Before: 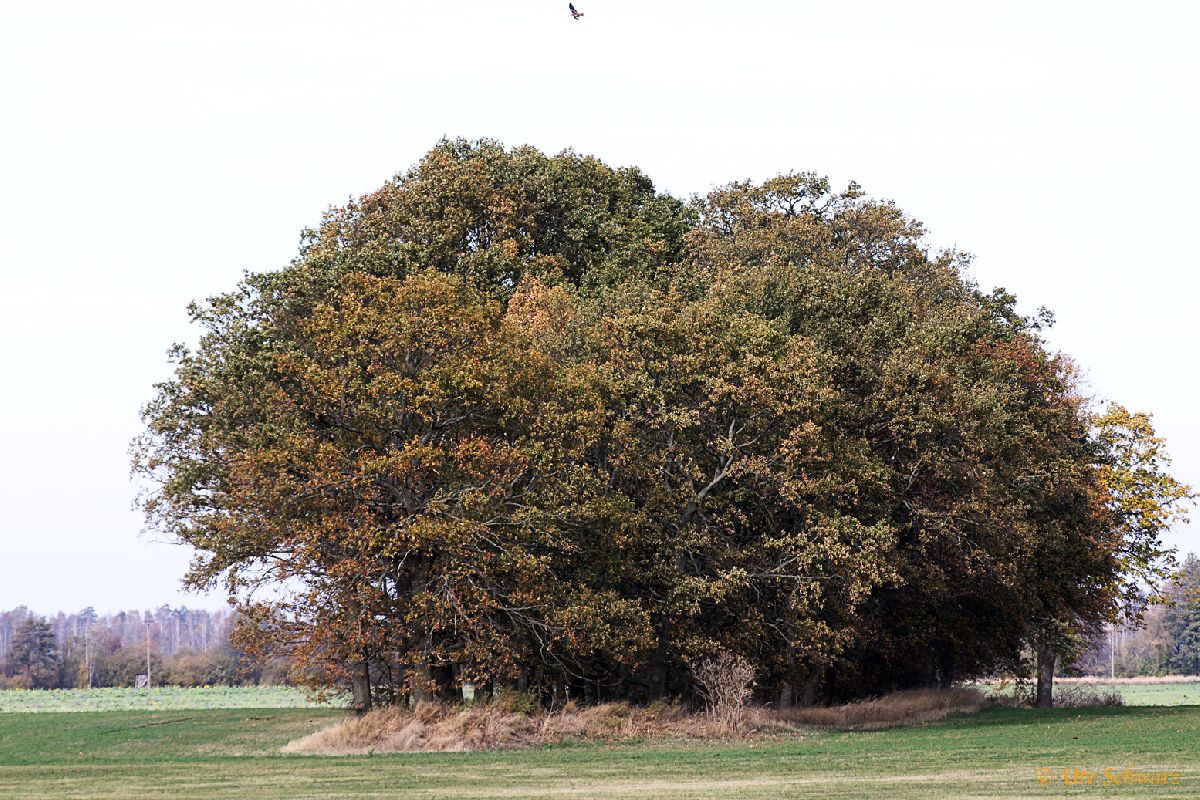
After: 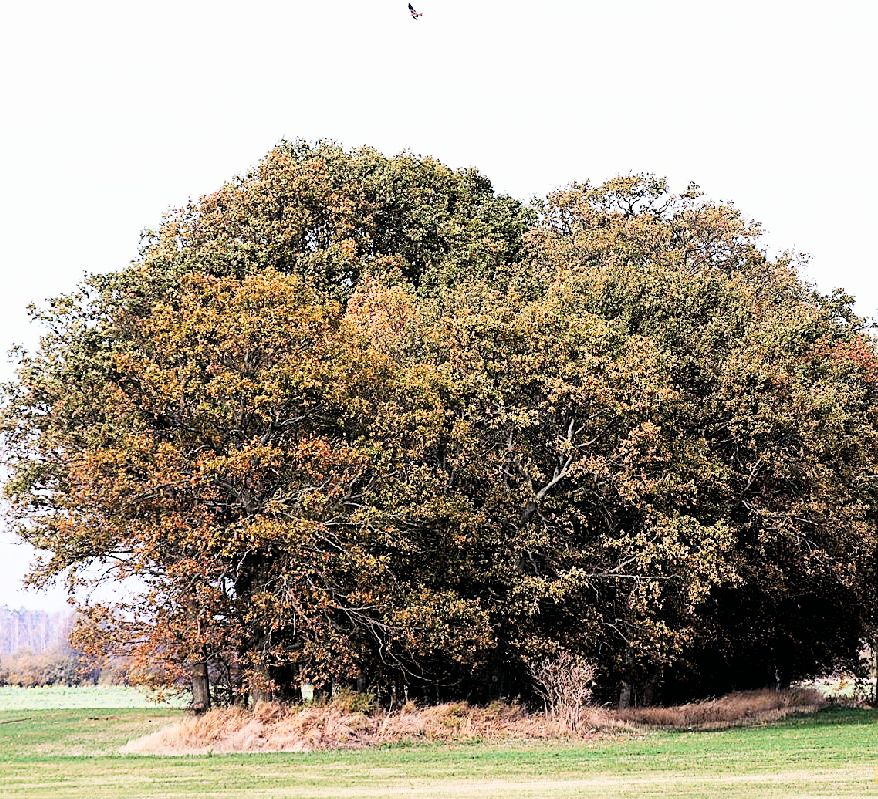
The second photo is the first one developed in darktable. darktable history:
sharpen: radius 1.458, amount 0.398, threshold 1.271
color balance: lift [1, 0.998, 1.001, 1.002], gamma [1, 1.02, 1, 0.98], gain [1, 1.02, 1.003, 0.98]
exposure: exposure 1.15 EV, compensate highlight preservation false
contrast brightness saturation: saturation 0.18
crop: left 13.443%, right 13.31%
filmic rgb: black relative exposure -5 EV, hardness 2.88, contrast 1.4, highlights saturation mix -30%
